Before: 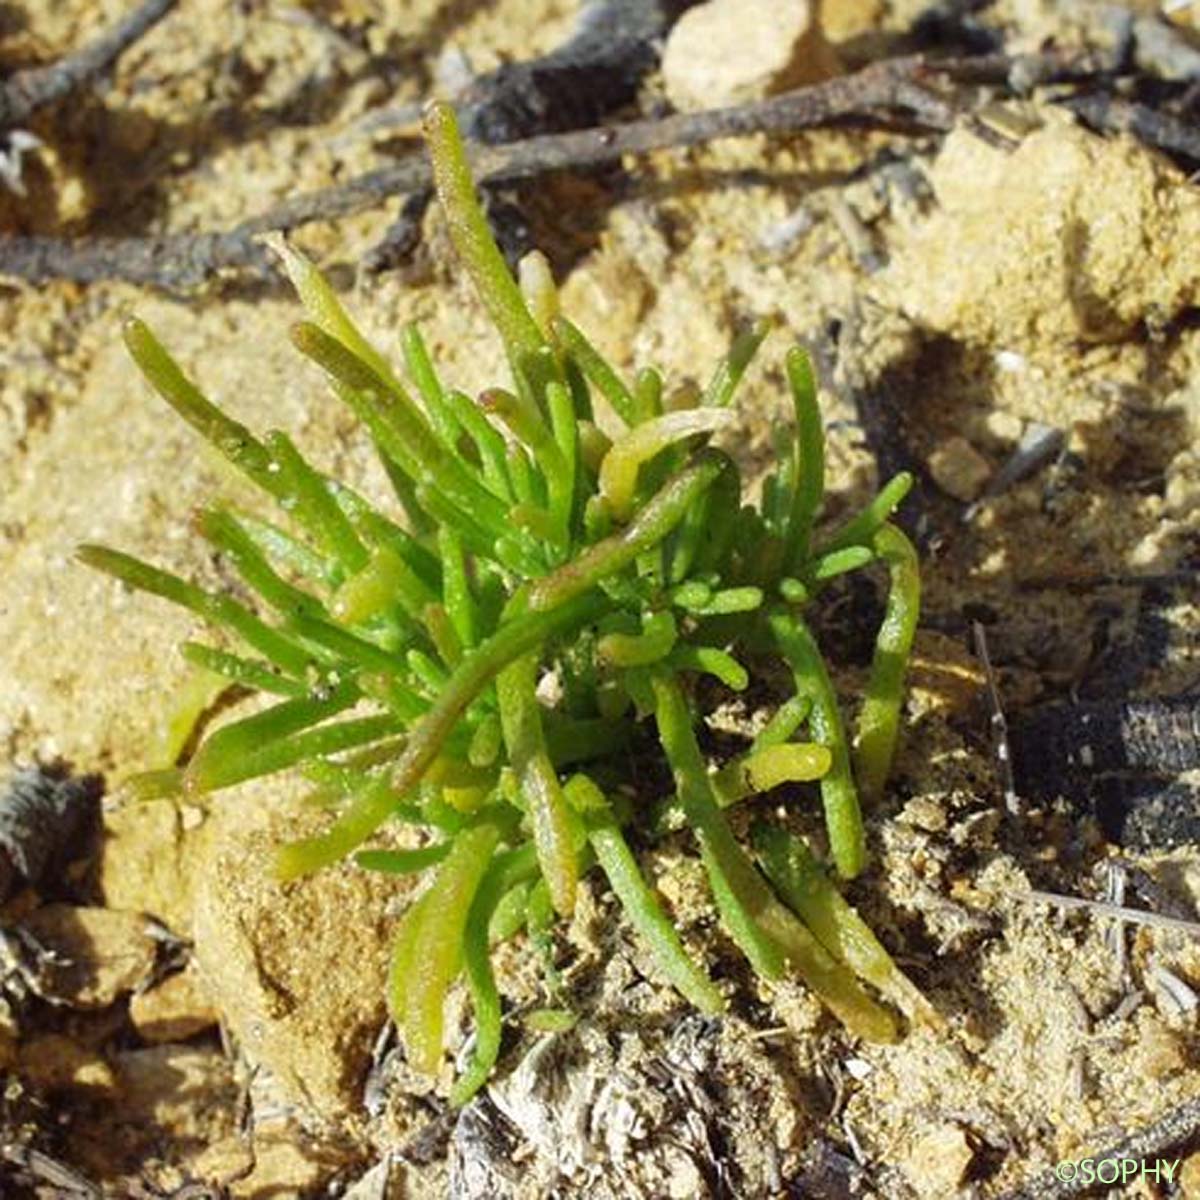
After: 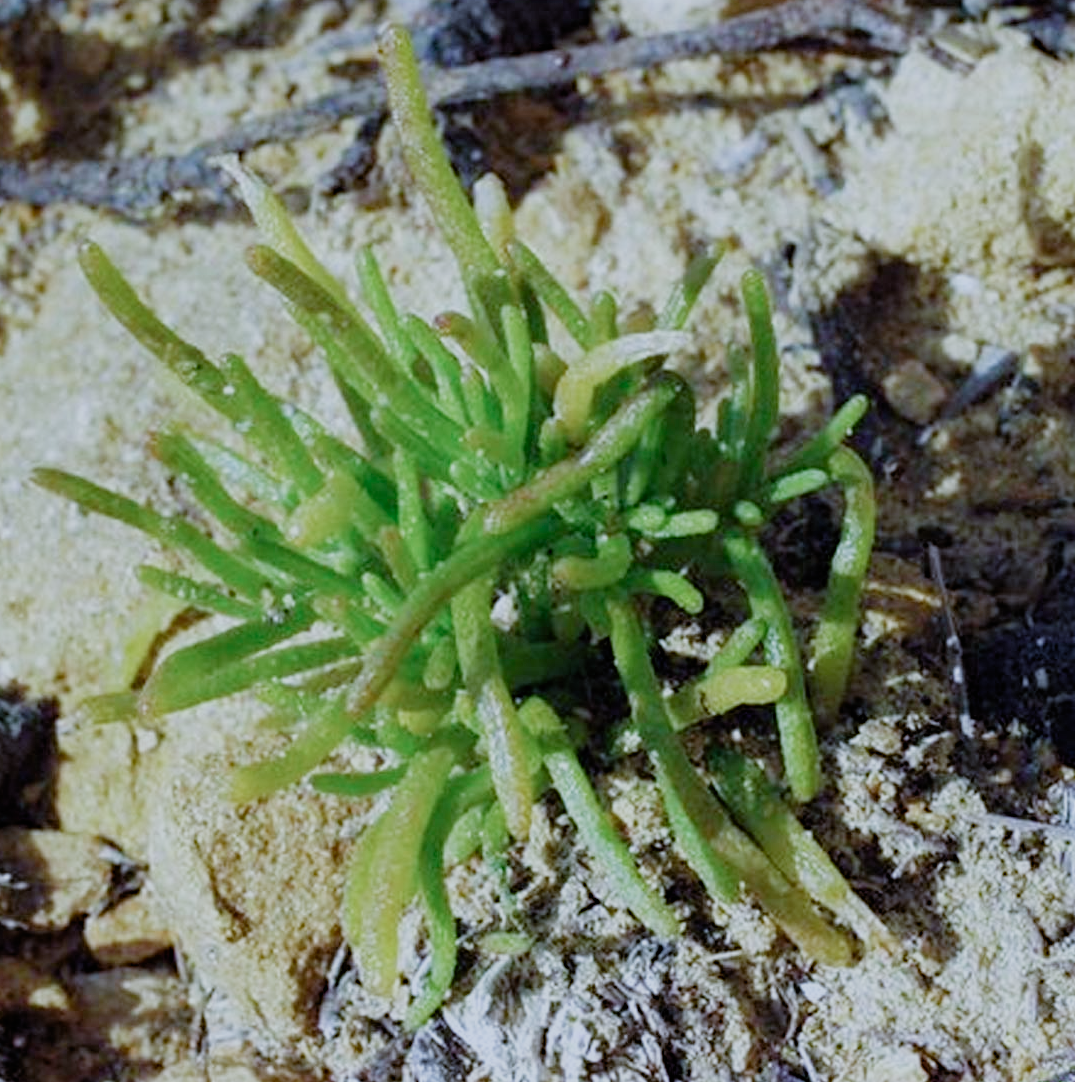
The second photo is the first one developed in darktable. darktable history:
color calibration: illuminant as shot in camera, adaptation linear Bradford (ICC v4), x 0.407, y 0.404, temperature 3598.06 K
filmic rgb: black relative exposure -8 EV, white relative exposure 4.06 EV, hardness 4.19, contrast 0.927, add noise in highlights 0.002, preserve chrominance no, color science v3 (2019), use custom middle-gray values true, contrast in highlights soft
haze removal: adaptive false
crop: left 3.773%, top 6.445%, right 6.592%, bottom 3.312%
